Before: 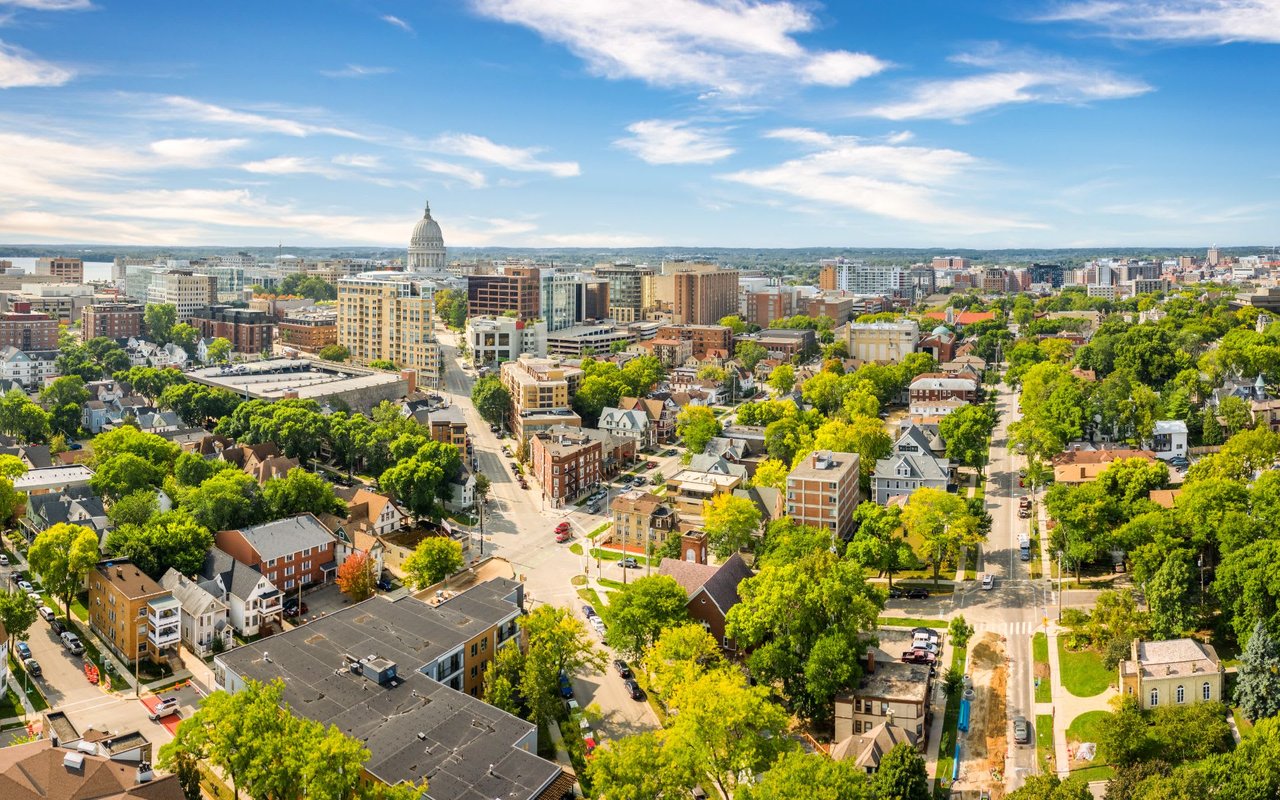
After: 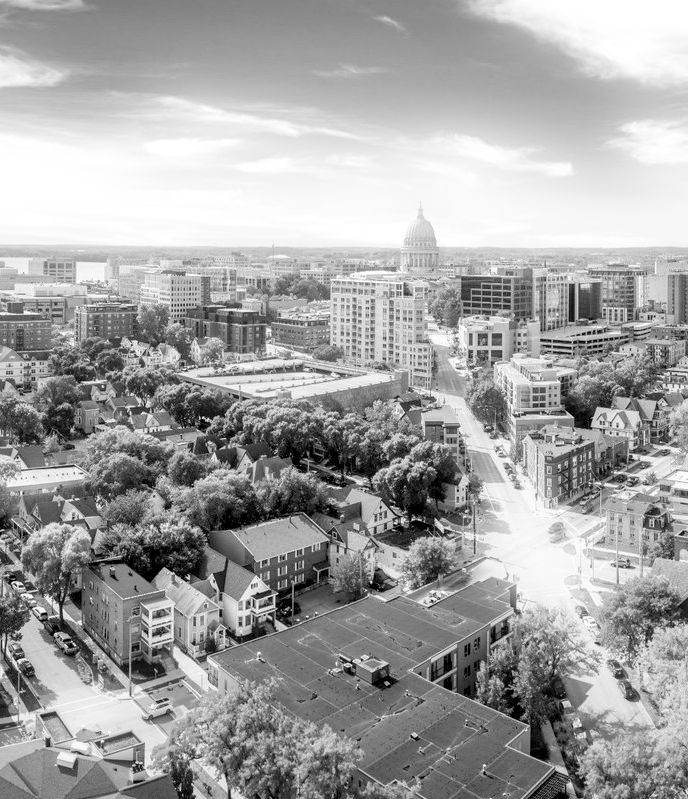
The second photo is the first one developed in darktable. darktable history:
crop: left 0.587%, right 45.588%, bottom 0.086%
exposure: black level correction 0.009, exposure 0.119 EV, compensate highlight preservation false
white balance: red 1, blue 1
bloom: size 5%, threshold 95%, strength 15%
monochrome: on, module defaults
